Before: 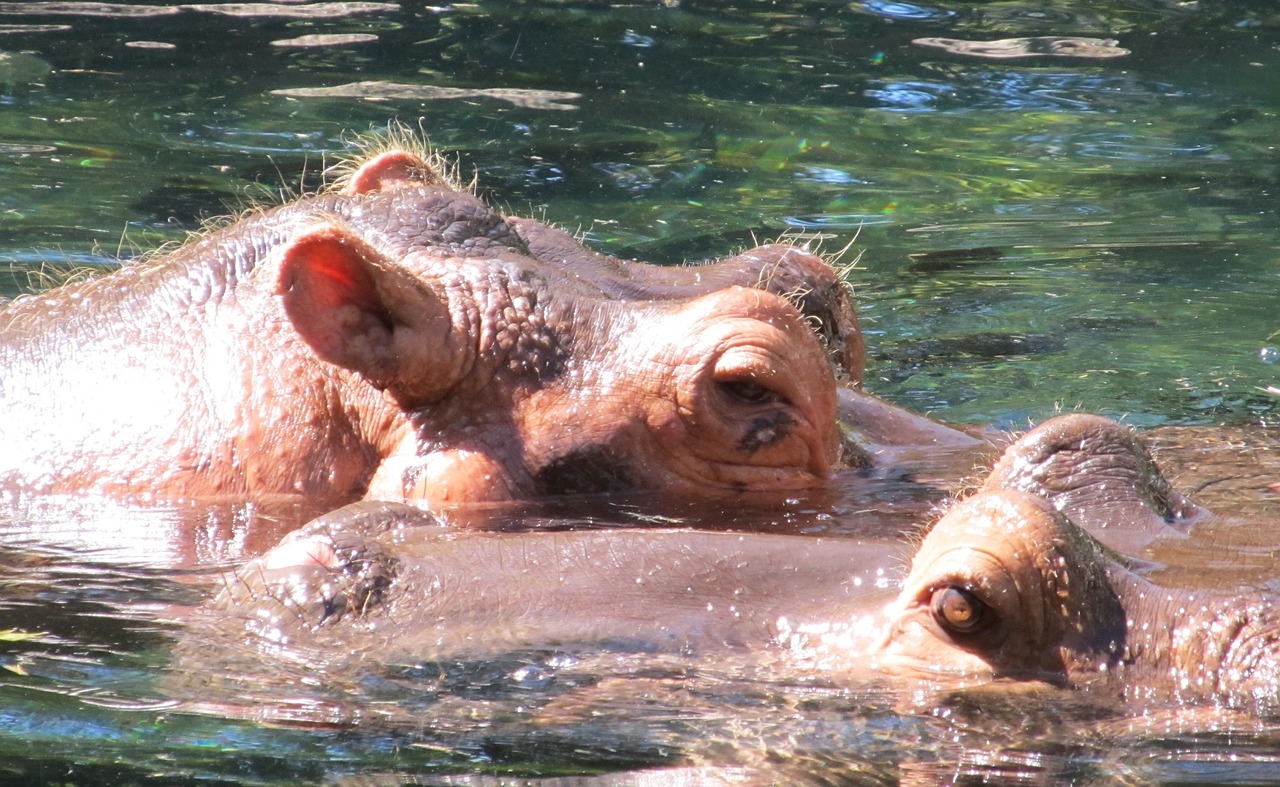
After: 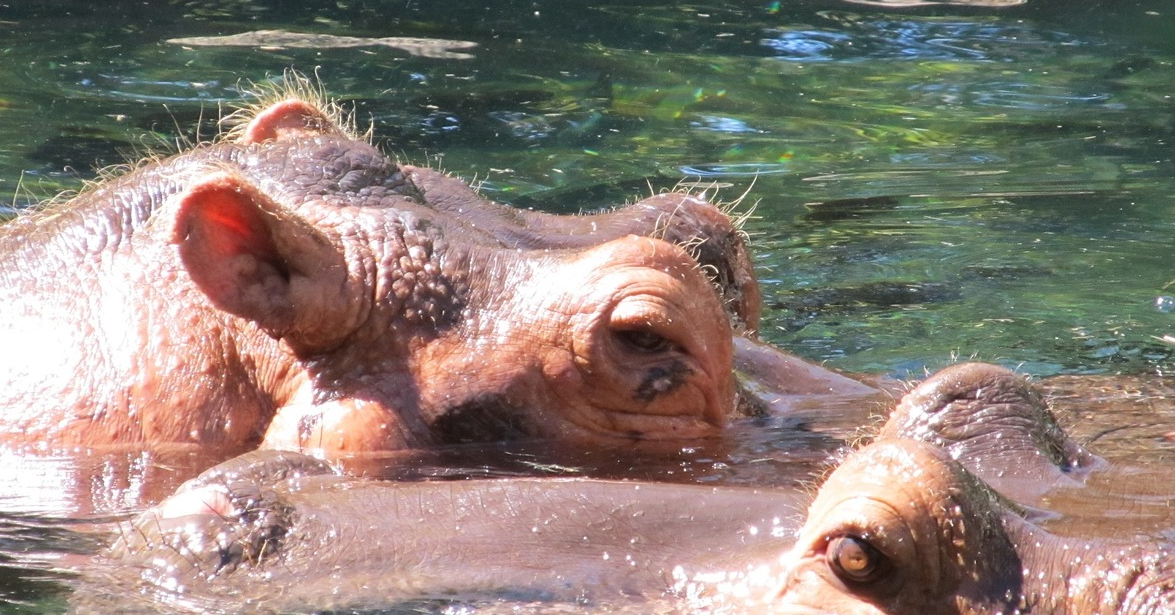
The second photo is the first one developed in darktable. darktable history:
crop: left 8.191%, top 6.527%, bottom 15.217%
